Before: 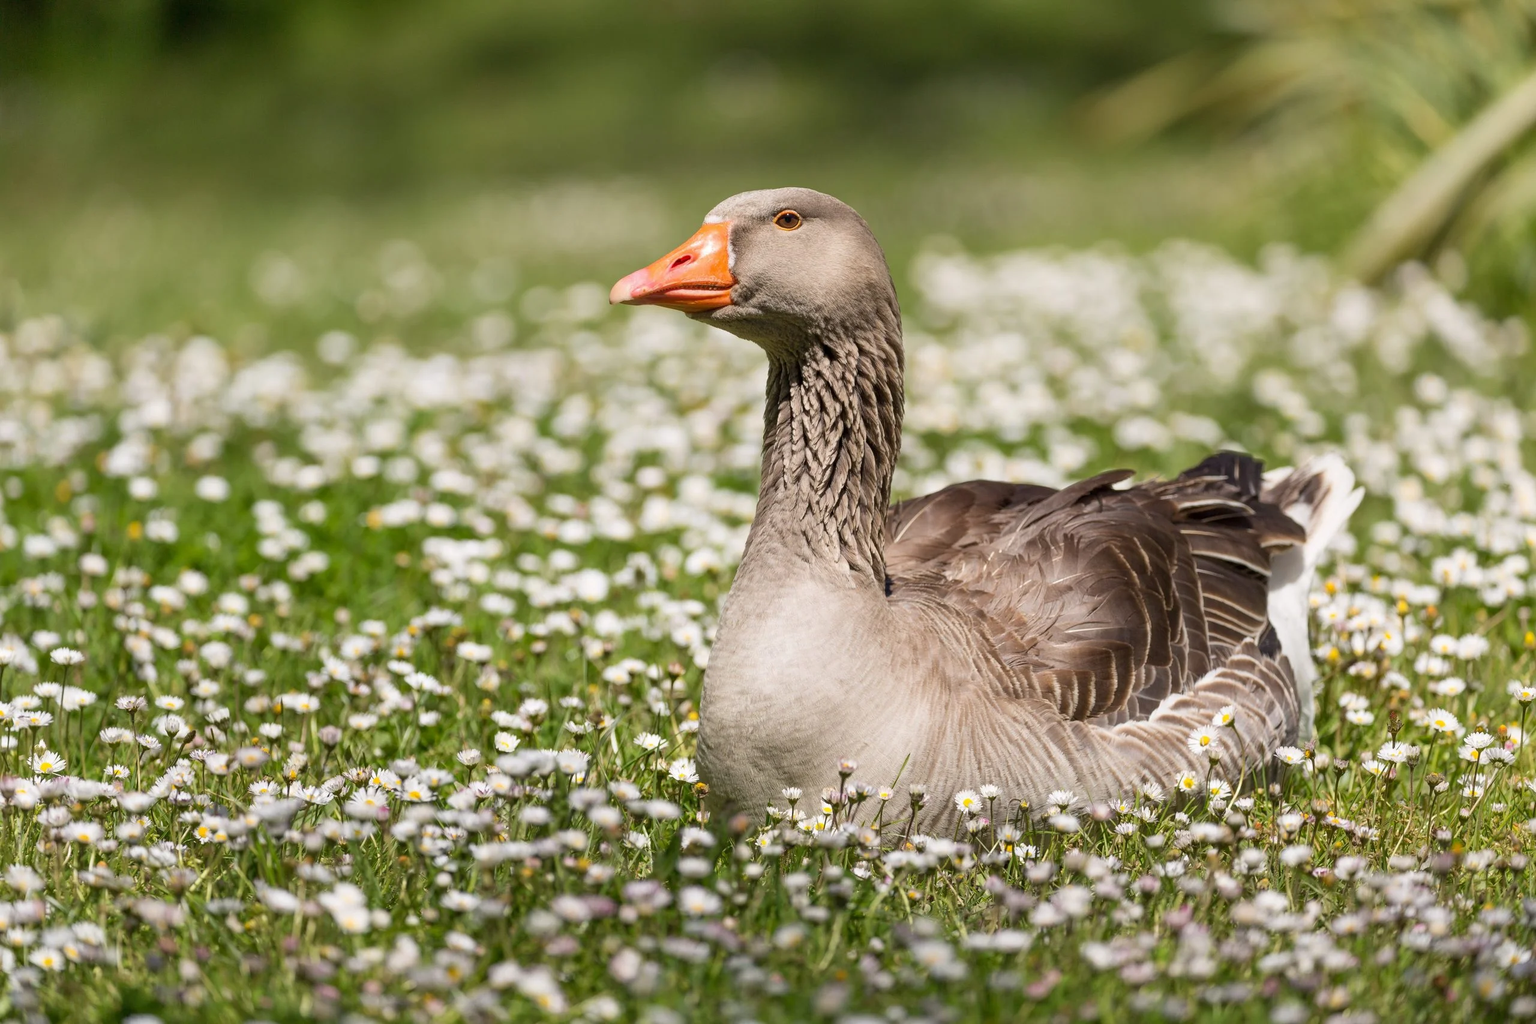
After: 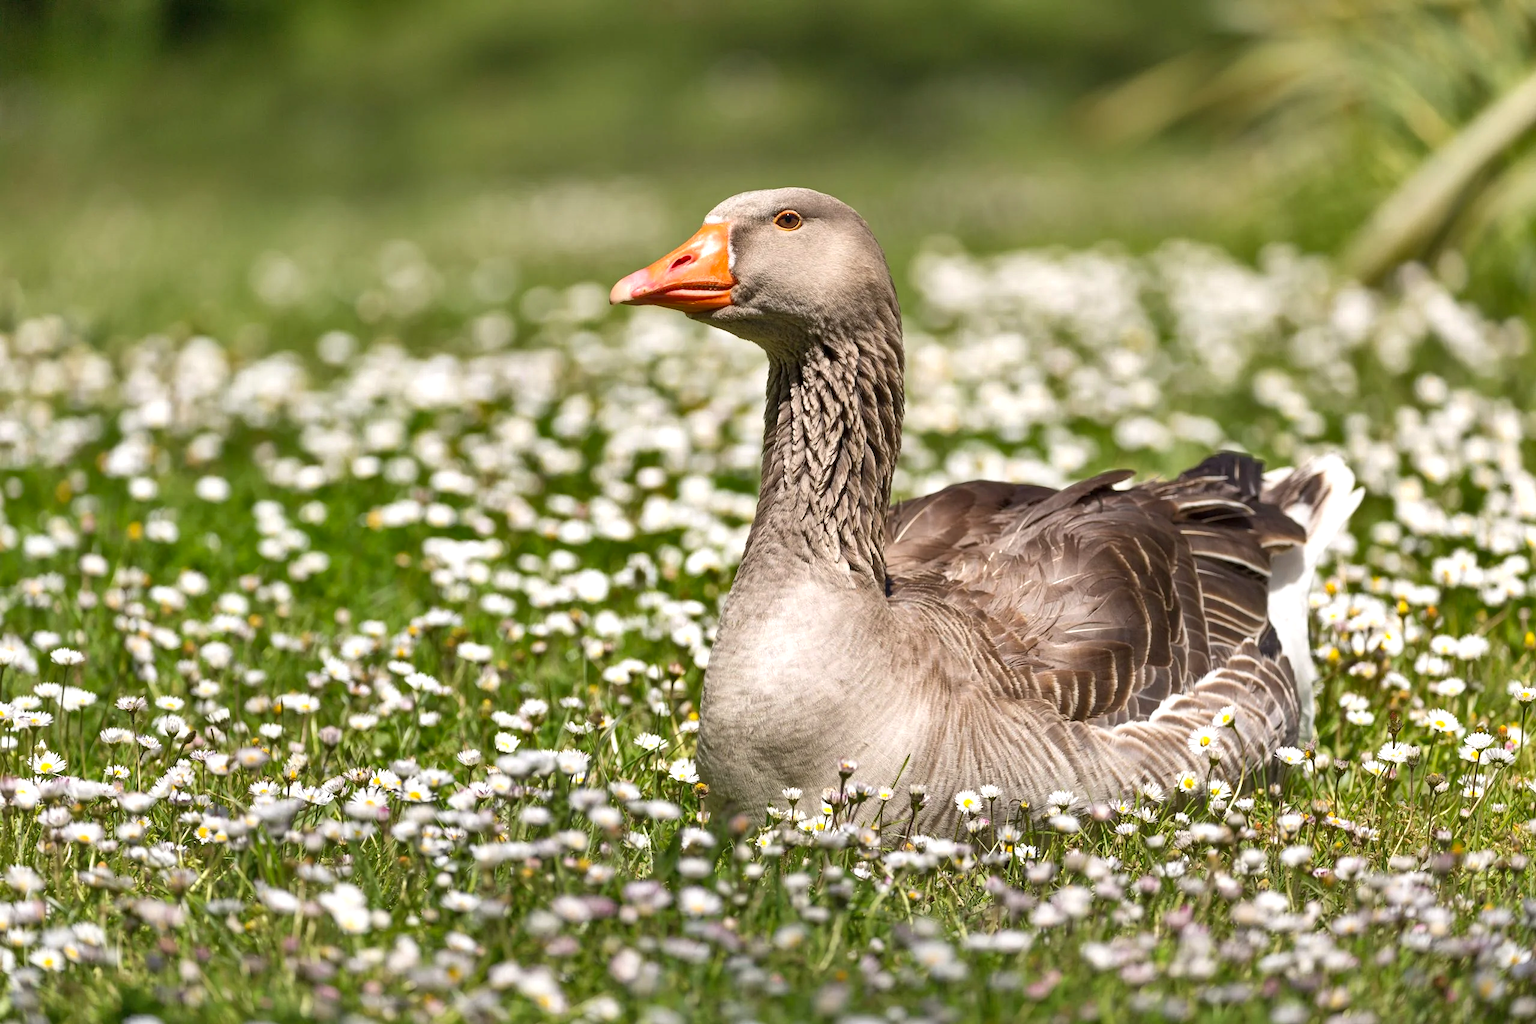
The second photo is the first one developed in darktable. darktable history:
exposure: exposure 0.4 EV, compensate highlight preservation false
shadows and highlights: shadows 30.63, highlights -63.22, shadows color adjustment 98%, highlights color adjustment 58.61%, soften with gaussian
